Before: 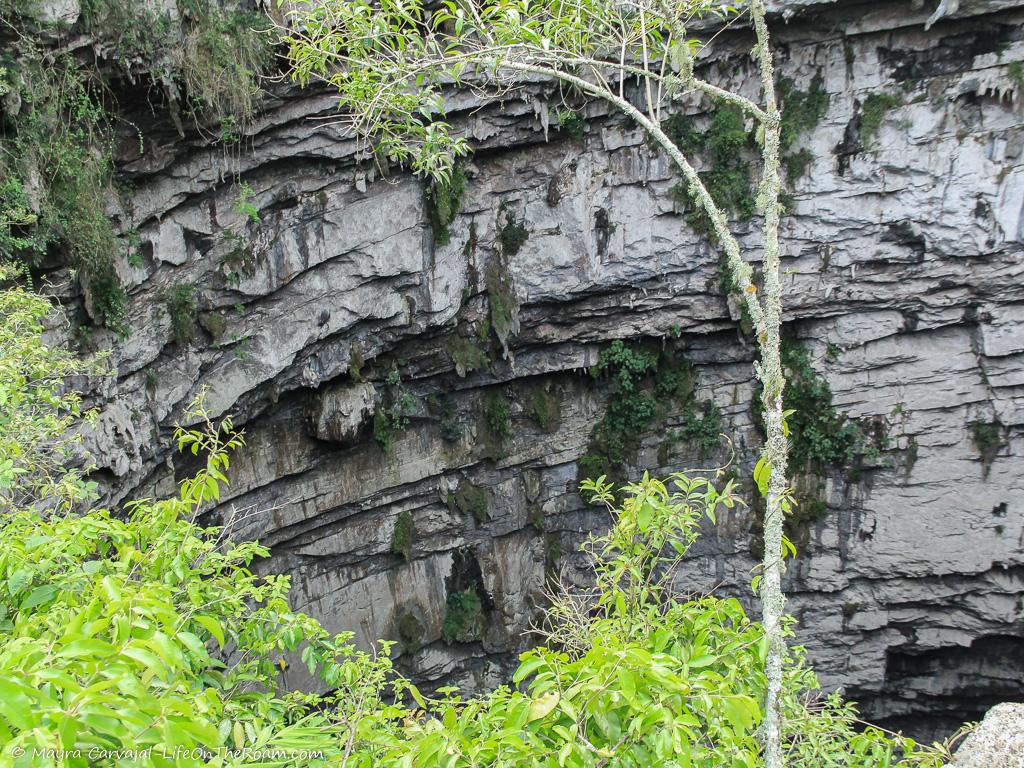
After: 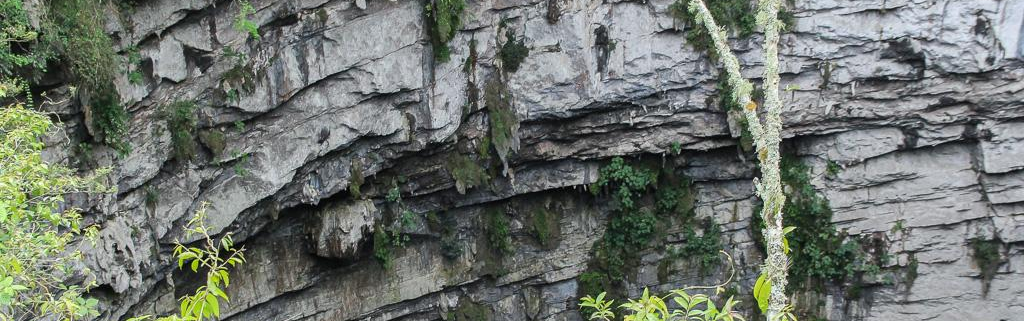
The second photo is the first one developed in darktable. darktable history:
crop and rotate: top 23.84%, bottom 34.294%
rotate and perspective: automatic cropping original format, crop left 0, crop top 0
